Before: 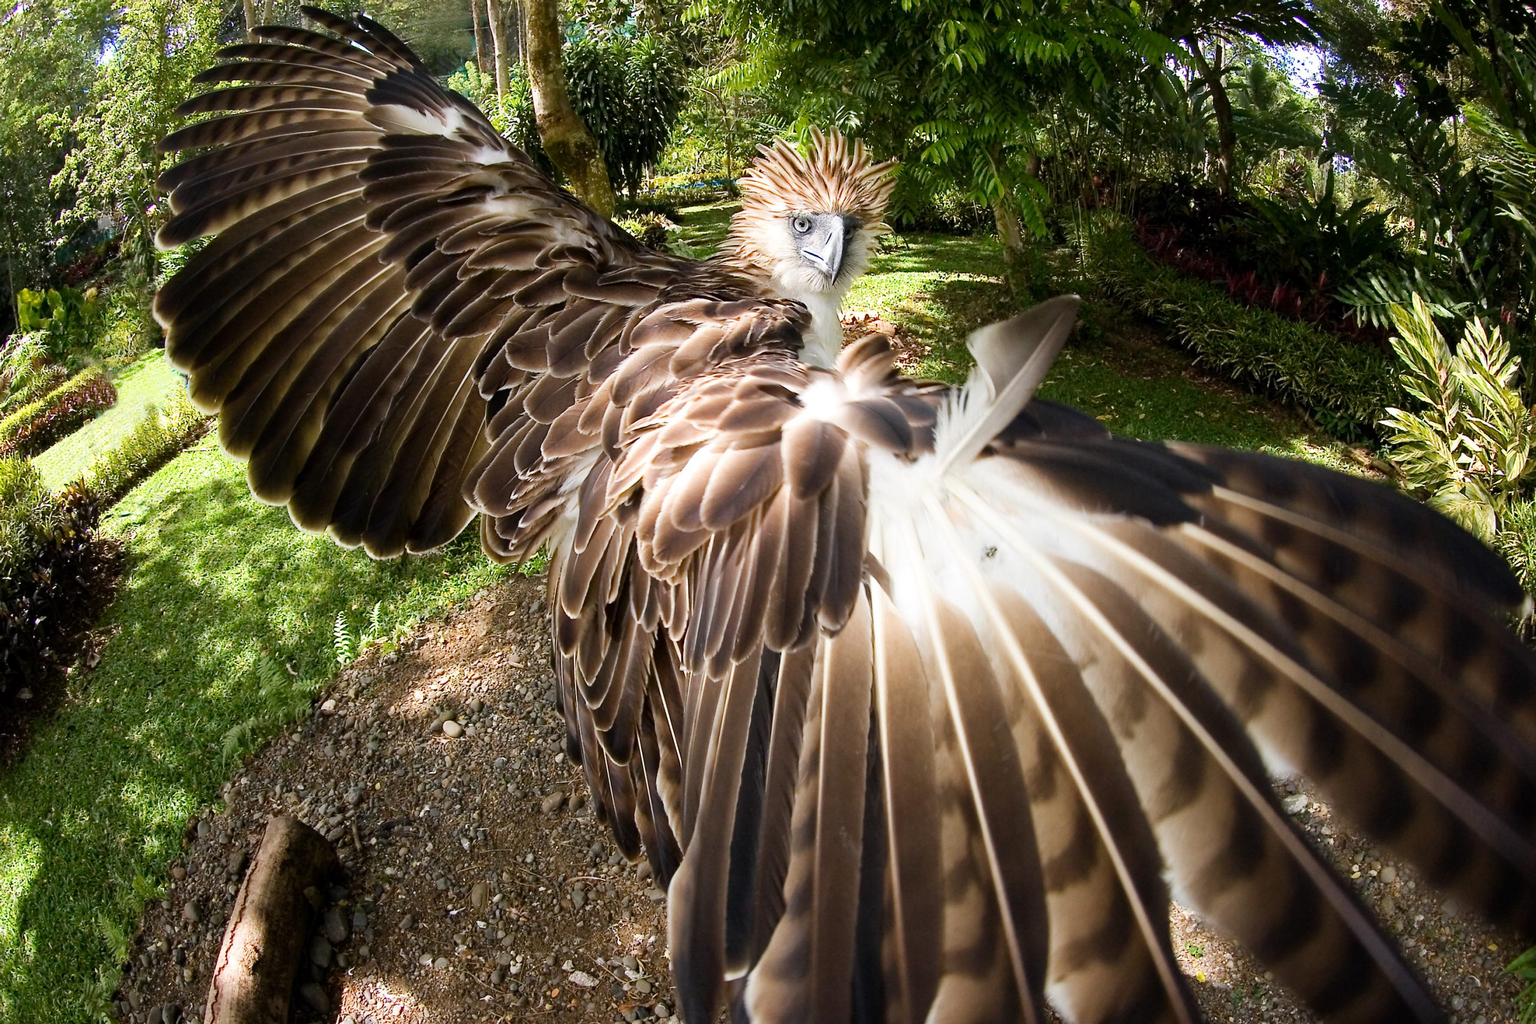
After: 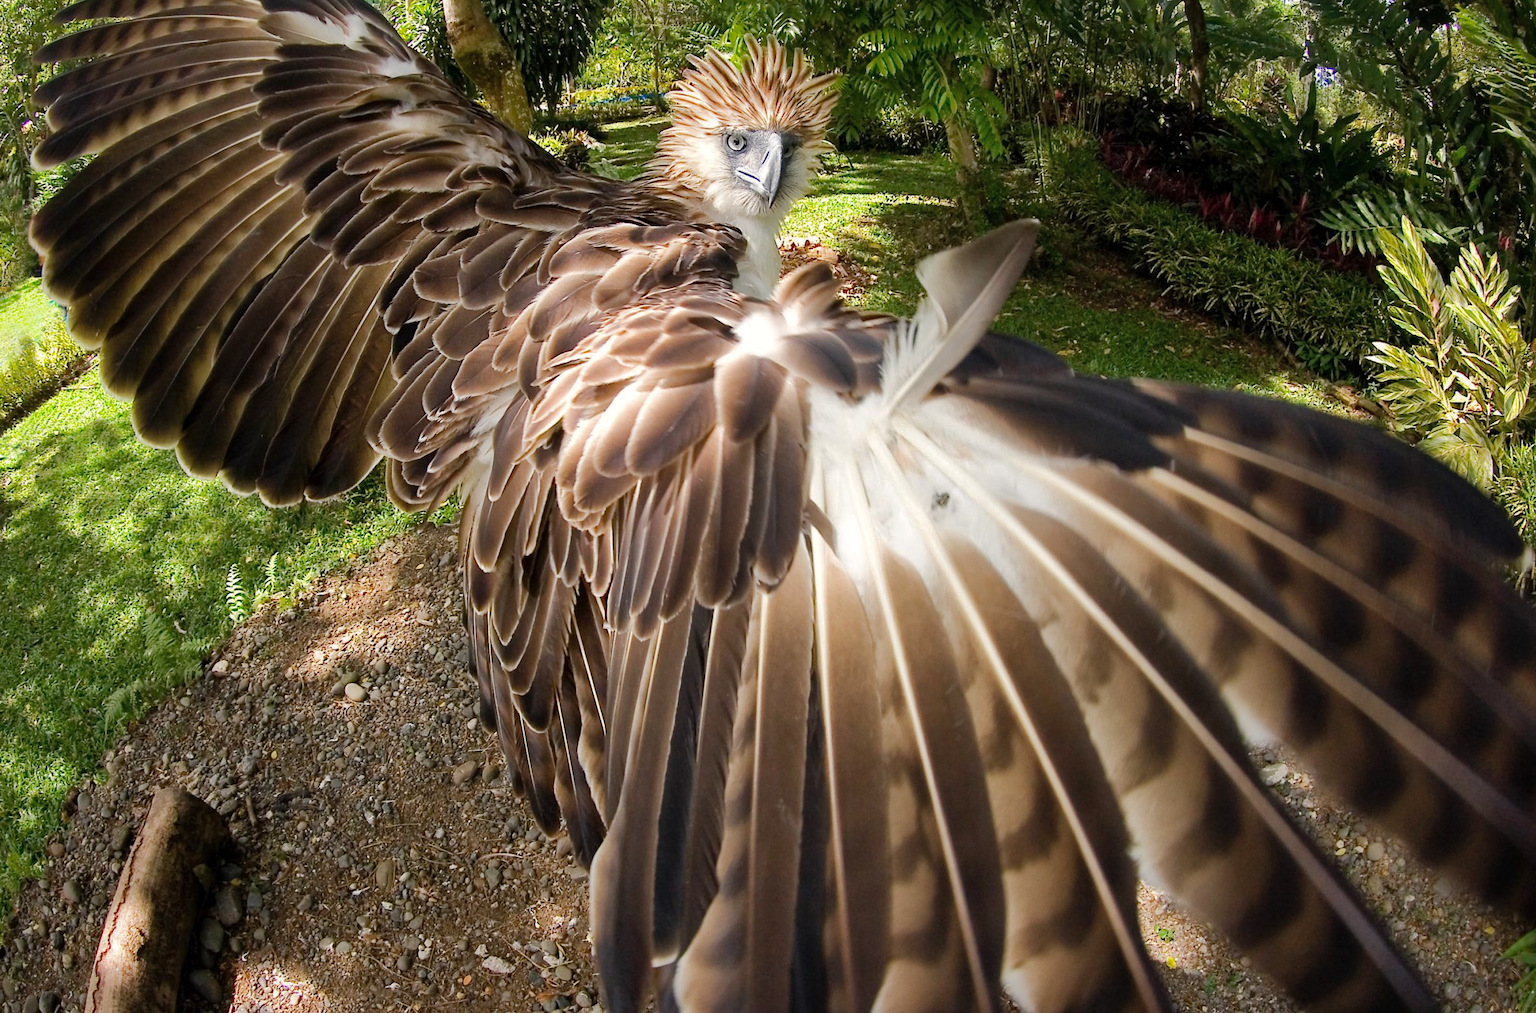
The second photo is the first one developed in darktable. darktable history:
white balance: red 1.009, blue 0.985
exposure: compensate highlight preservation false
shadows and highlights: shadows 40, highlights -60
crop and rotate: left 8.262%, top 9.226%
